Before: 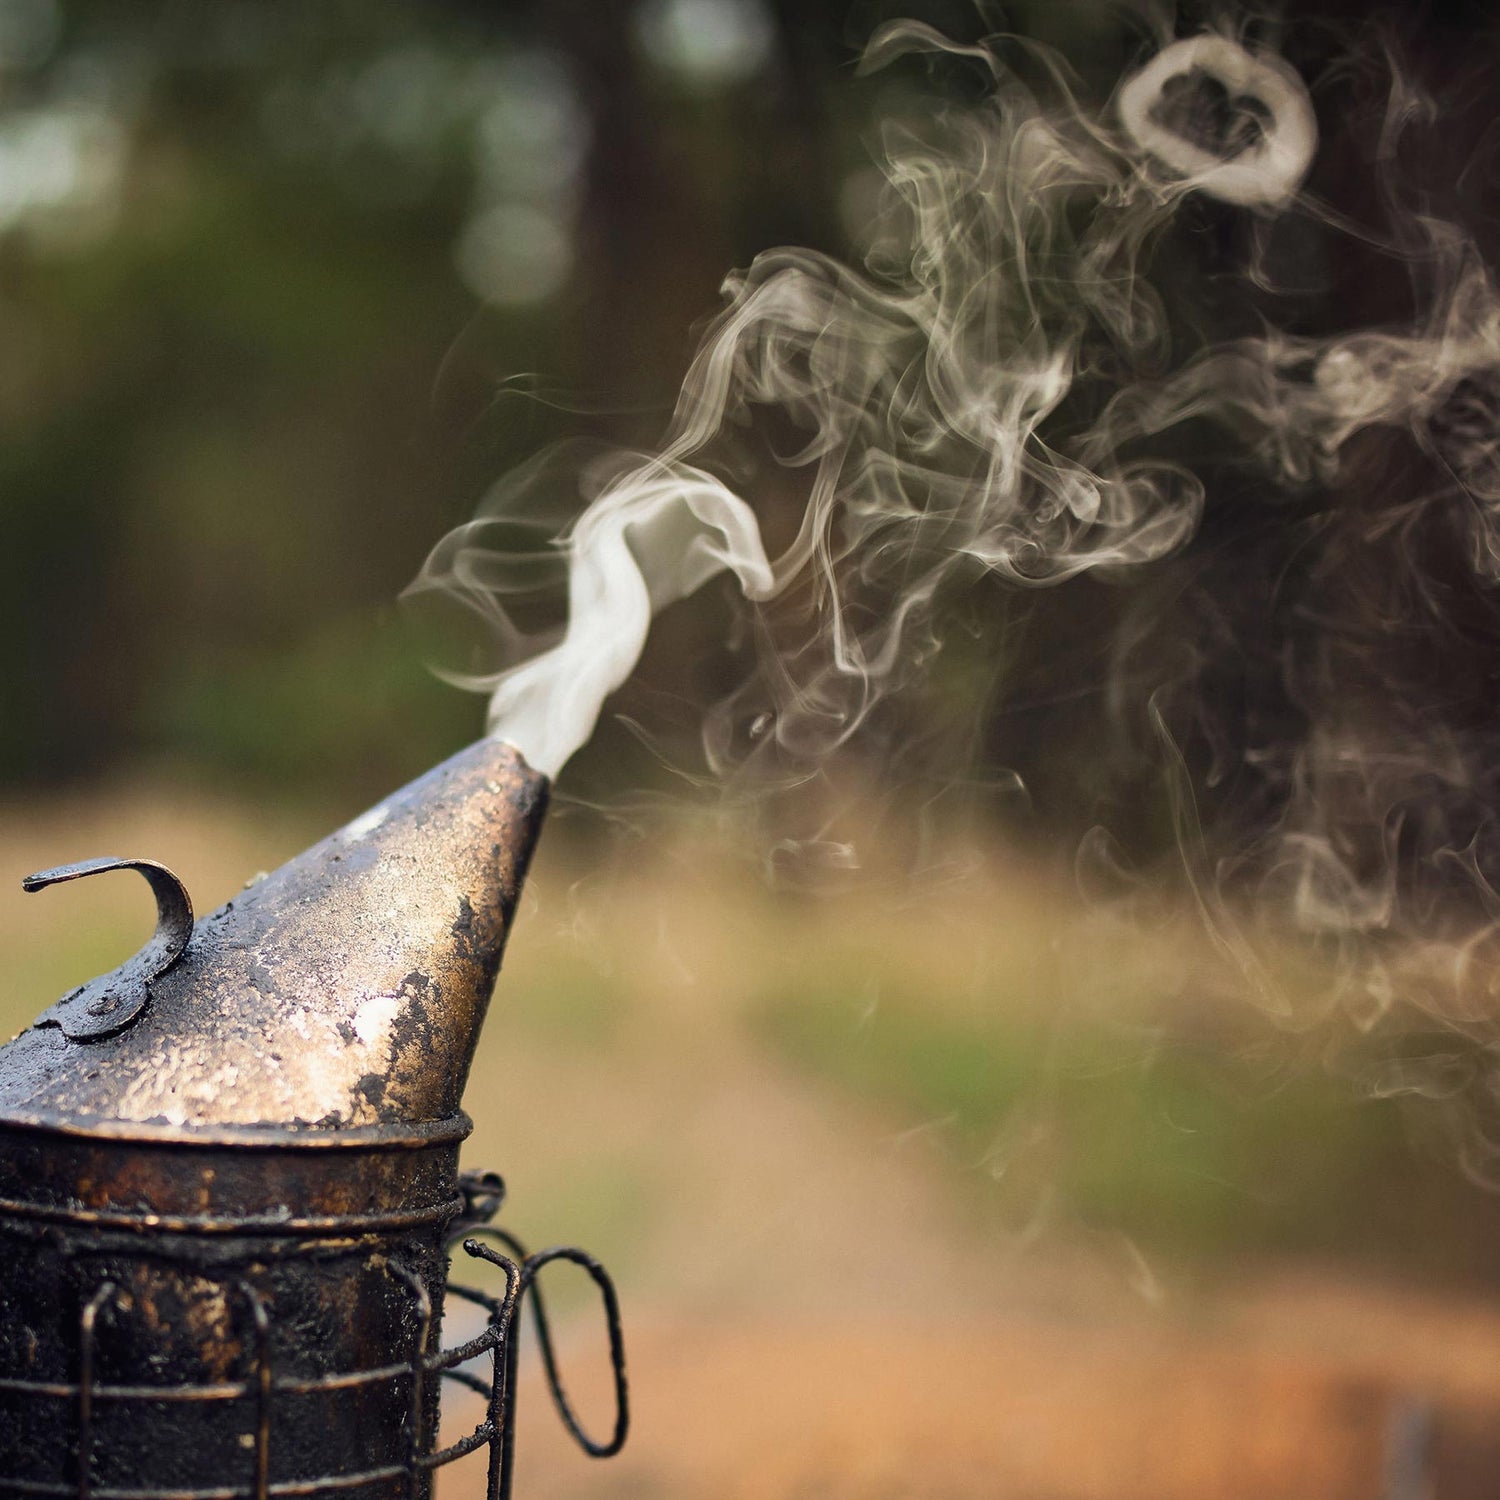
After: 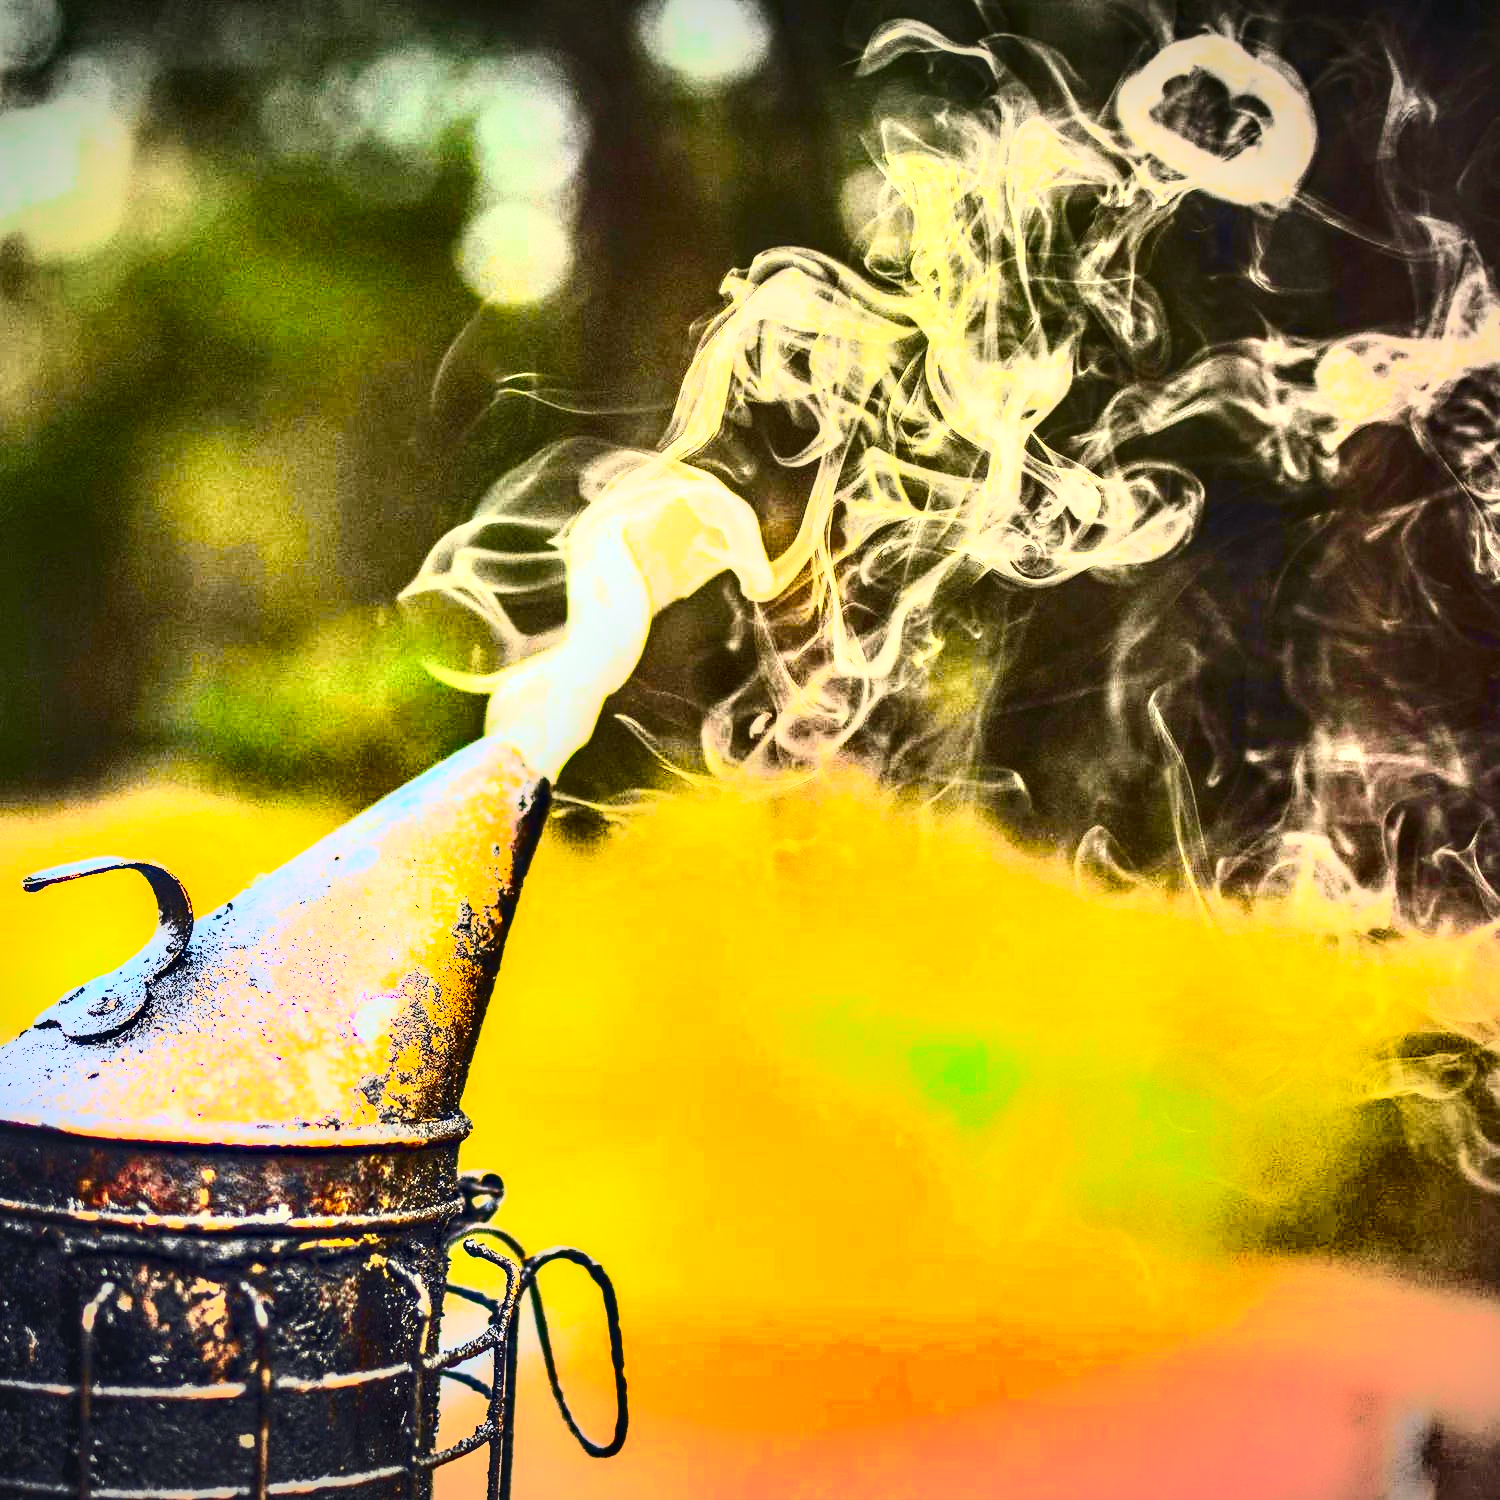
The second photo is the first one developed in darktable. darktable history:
shadows and highlights: white point adjustment 0.121, highlights -69.31, soften with gaussian
contrast brightness saturation: contrast 0.847, brightness 0.603, saturation 0.579
local contrast: detail 152%
exposure: black level correction 0, exposure 1.098 EV, compensate highlight preservation false
tone curve: curves: ch0 [(0.003, 0.023) (0.071, 0.052) (0.249, 0.201) (0.466, 0.557) (0.625, 0.761) (0.783, 0.9) (0.994, 0.968)]; ch1 [(0, 0) (0.262, 0.227) (0.417, 0.386) (0.469, 0.467) (0.502, 0.498) (0.531, 0.521) (0.576, 0.586) (0.612, 0.634) (0.634, 0.68) (0.686, 0.728) (0.994, 0.987)]; ch2 [(0, 0) (0.262, 0.188) (0.385, 0.353) (0.427, 0.424) (0.495, 0.493) (0.518, 0.544) (0.55, 0.579) (0.595, 0.621) (0.644, 0.748) (1, 1)], color space Lab, independent channels, preserve colors none
tone equalizer: on, module defaults
haze removal: compatibility mode true, adaptive false
vignetting: fall-off start 97.17%, width/height ratio 1.183
